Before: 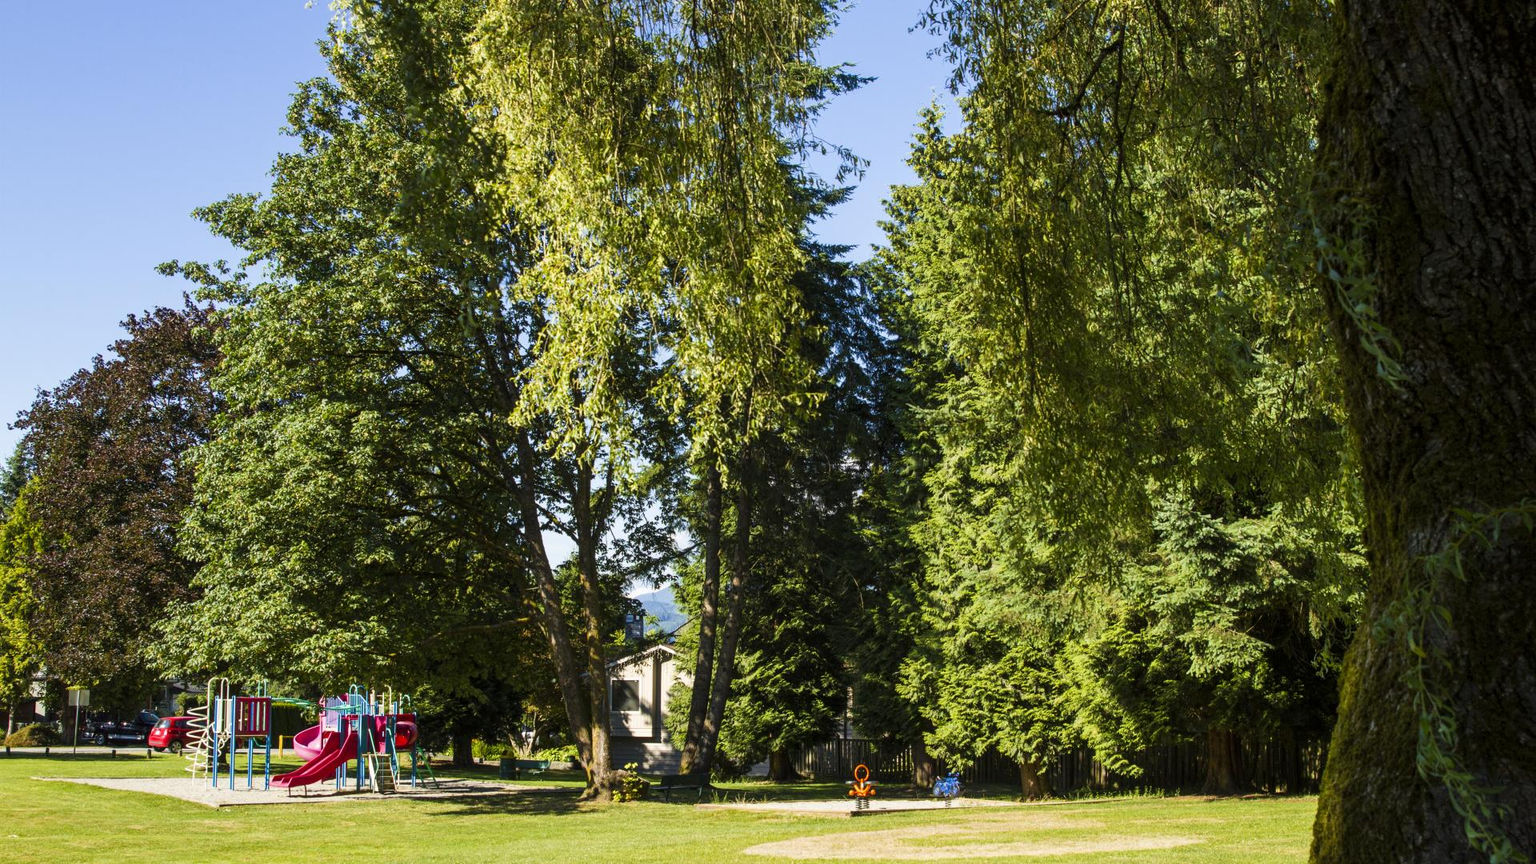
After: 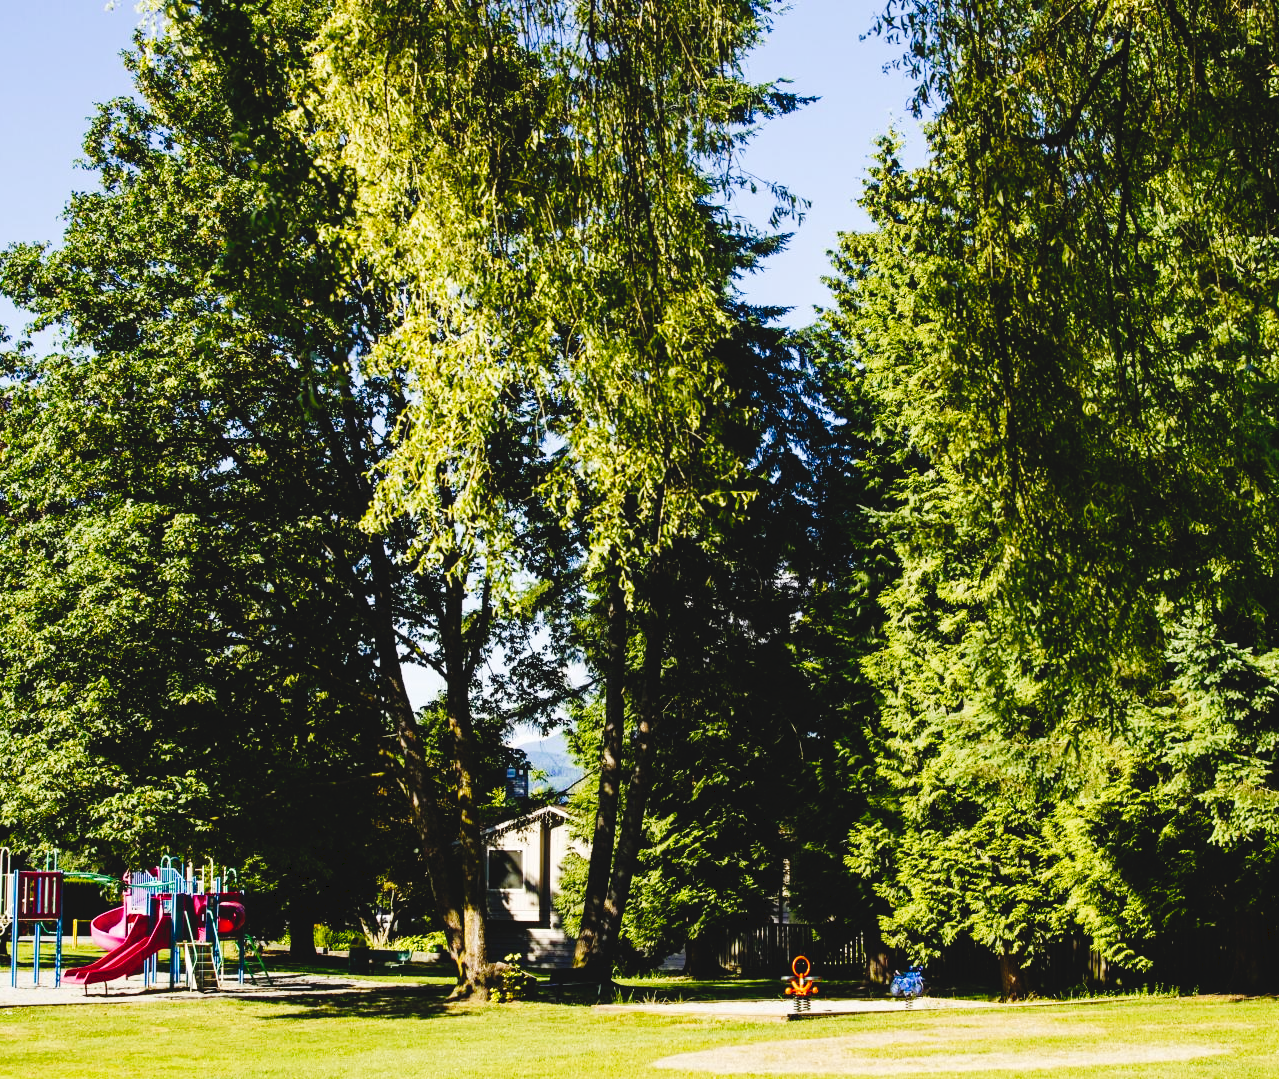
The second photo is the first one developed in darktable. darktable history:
tone curve: curves: ch0 [(0, 0) (0.003, 0.068) (0.011, 0.068) (0.025, 0.068) (0.044, 0.068) (0.069, 0.072) (0.1, 0.072) (0.136, 0.077) (0.177, 0.095) (0.224, 0.126) (0.277, 0.2) (0.335, 0.3) (0.399, 0.407) (0.468, 0.52) (0.543, 0.624) (0.623, 0.721) (0.709, 0.811) (0.801, 0.88) (0.898, 0.942) (1, 1)], preserve colors none
crop and rotate: left 14.385%, right 18.948%
